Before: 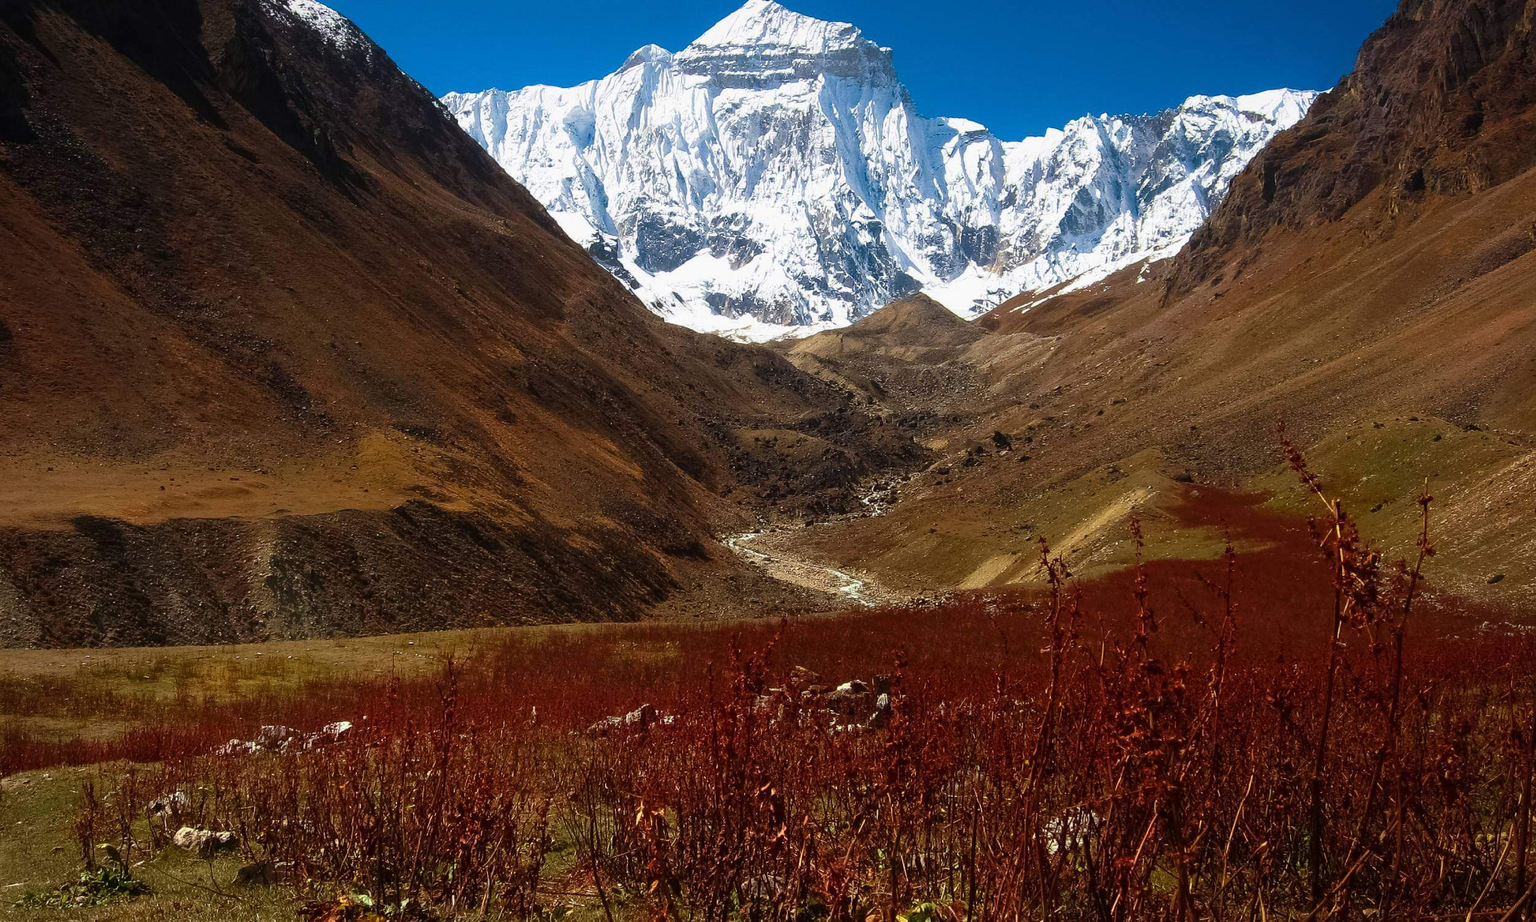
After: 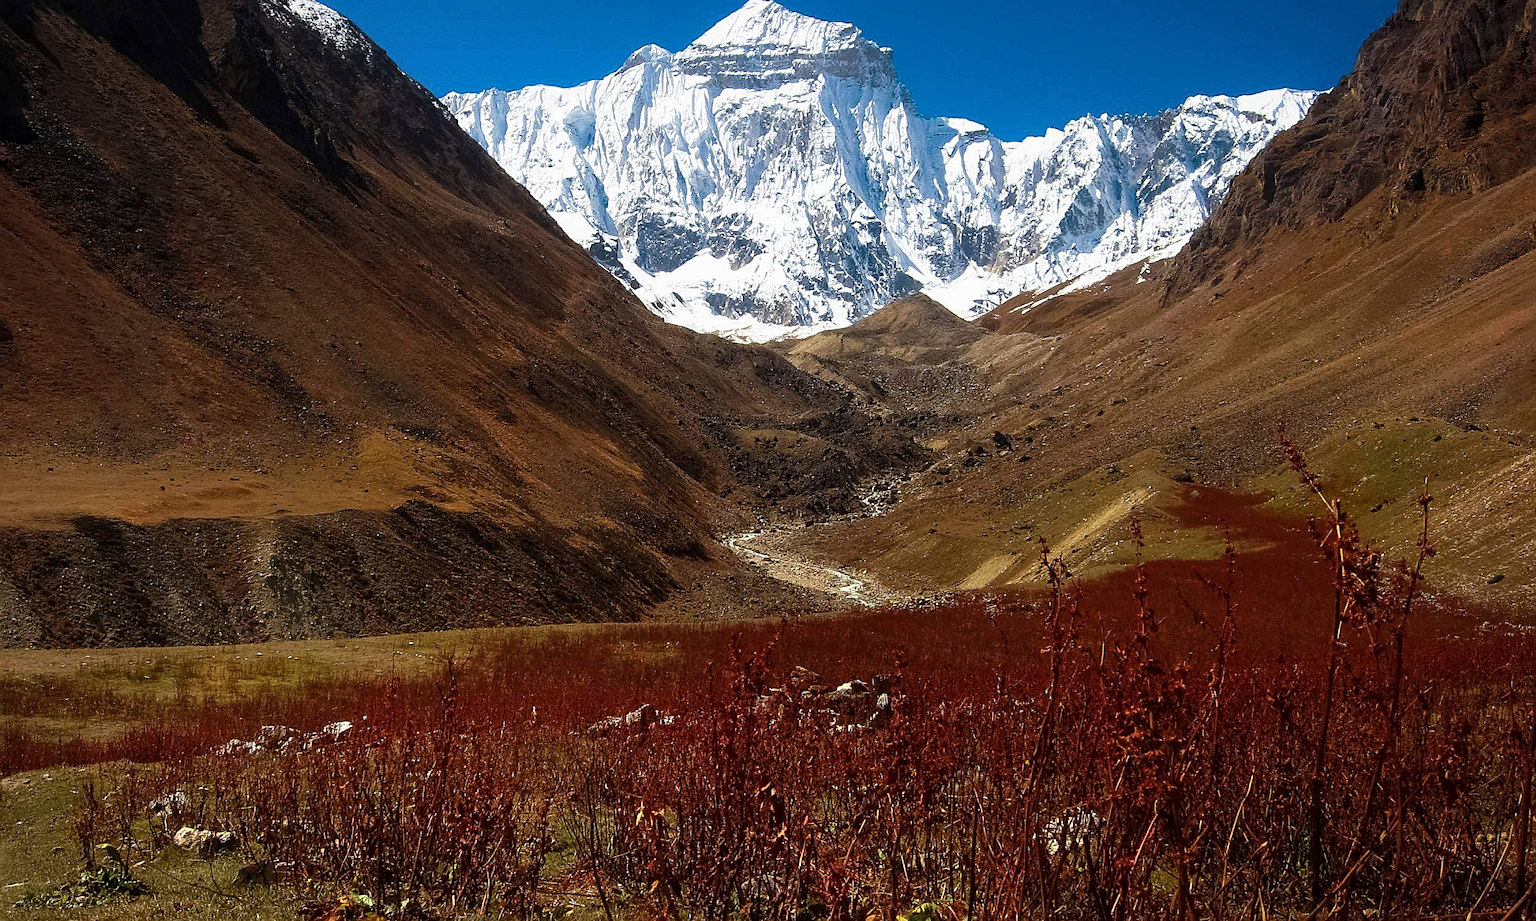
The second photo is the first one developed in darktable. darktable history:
sharpen: radius 2.167, amount 0.381, threshold 0
local contrast: highlights 100%, shadows 100%, detail 120%, midtone range 0.2
